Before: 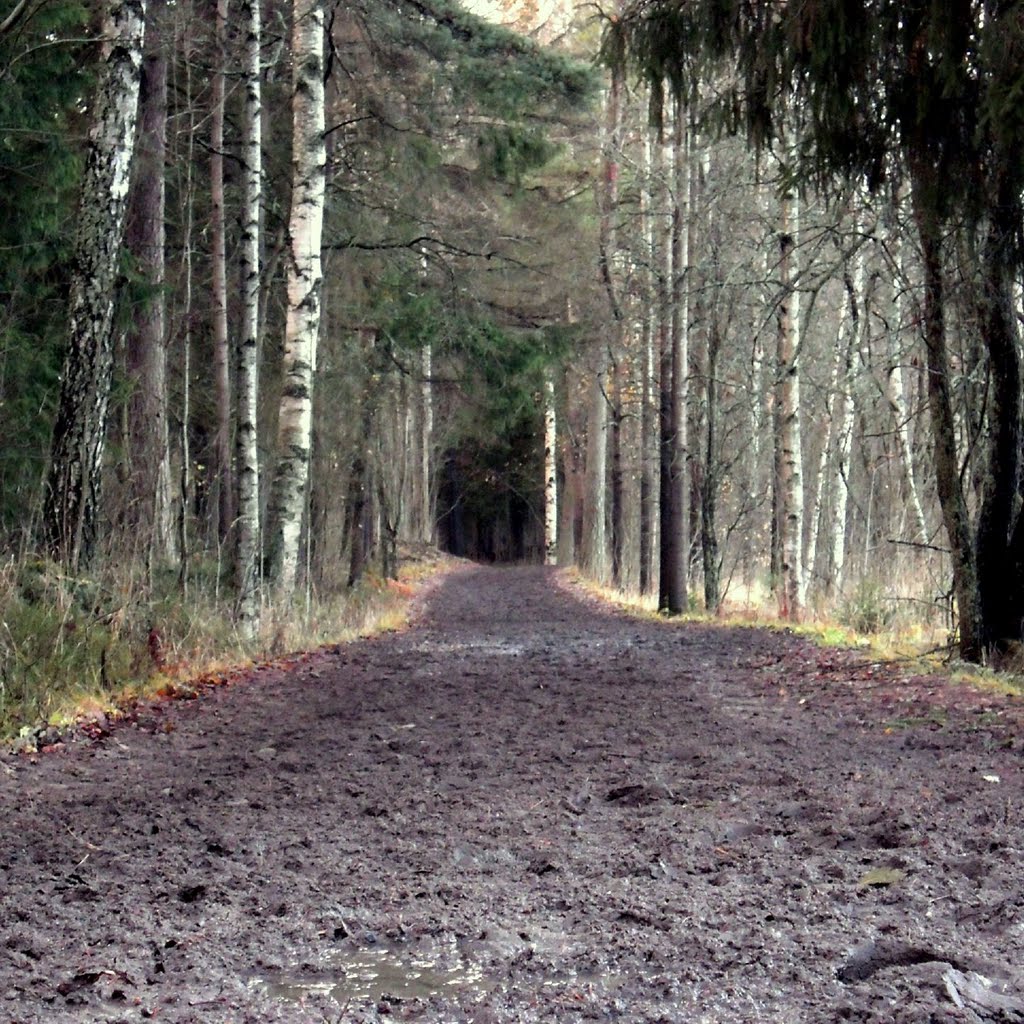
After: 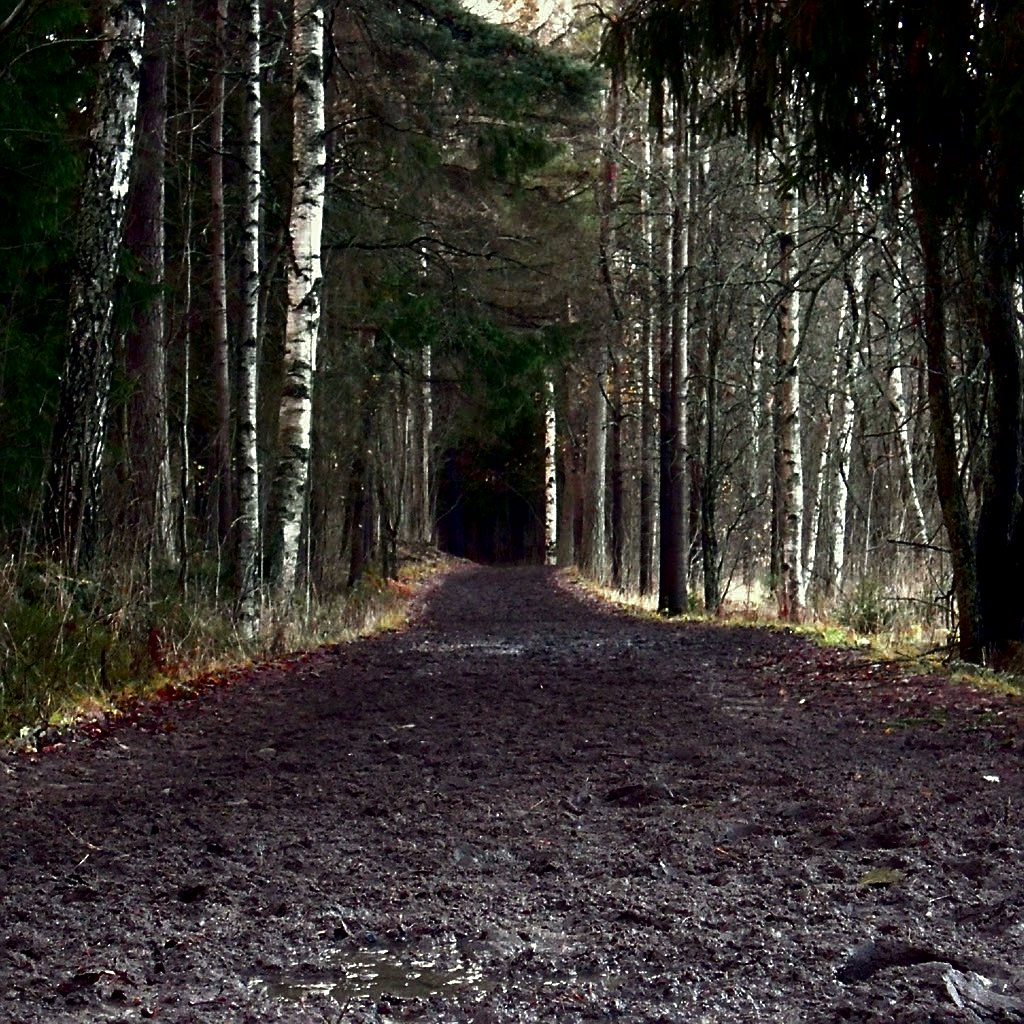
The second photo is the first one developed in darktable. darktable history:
sharpen: on, module defaults
contrast brightness saturation: brightness -0.52
